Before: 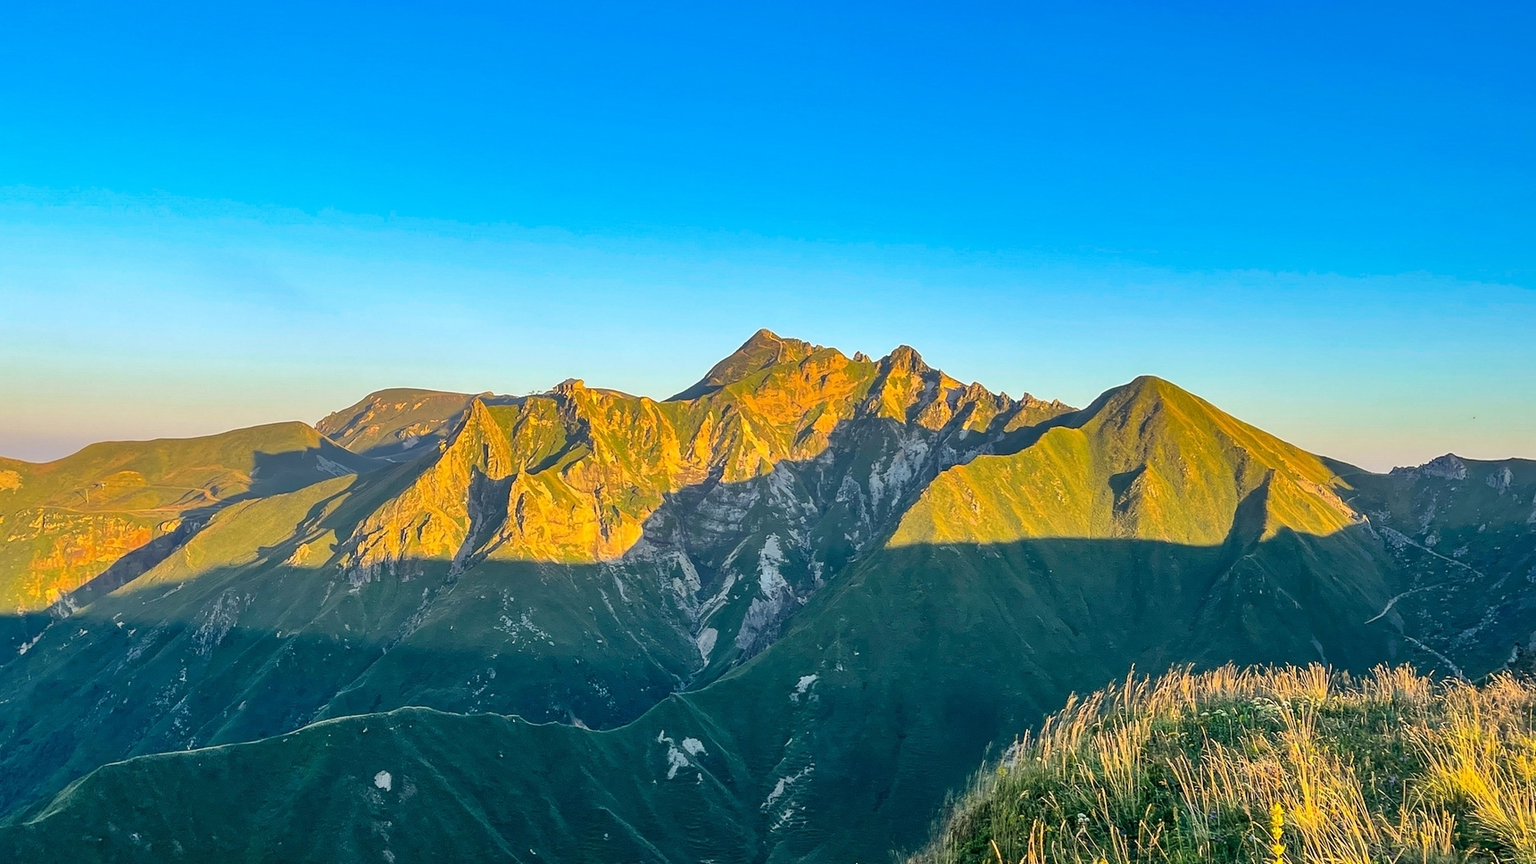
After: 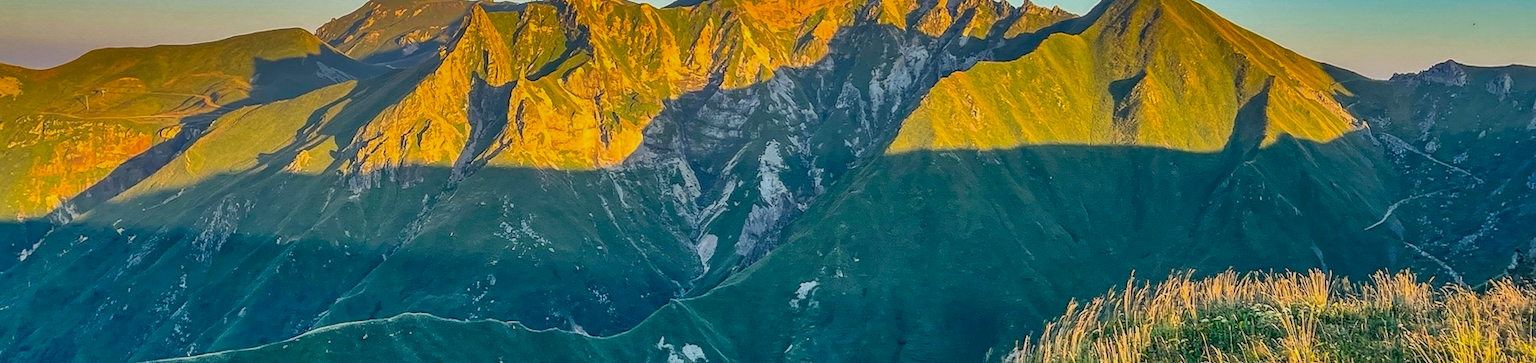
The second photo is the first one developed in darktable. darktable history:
crop: top 45.627%, bottom 12.27%
local contrast: detail 130%
shadows and highlights: shadows 82.51, white point adjustment -8.97, highlights -61.29, soften with gaussian
tone equalizer: mask exposure compensation -0.501 EV
contrast brightness saturation: contrast -0.1, brightness 0.041, saturation 0.082
exposure: black level correction 0.005, exposure 0.015 EV, compensate exposure bias true, compensate highlight preservation false
